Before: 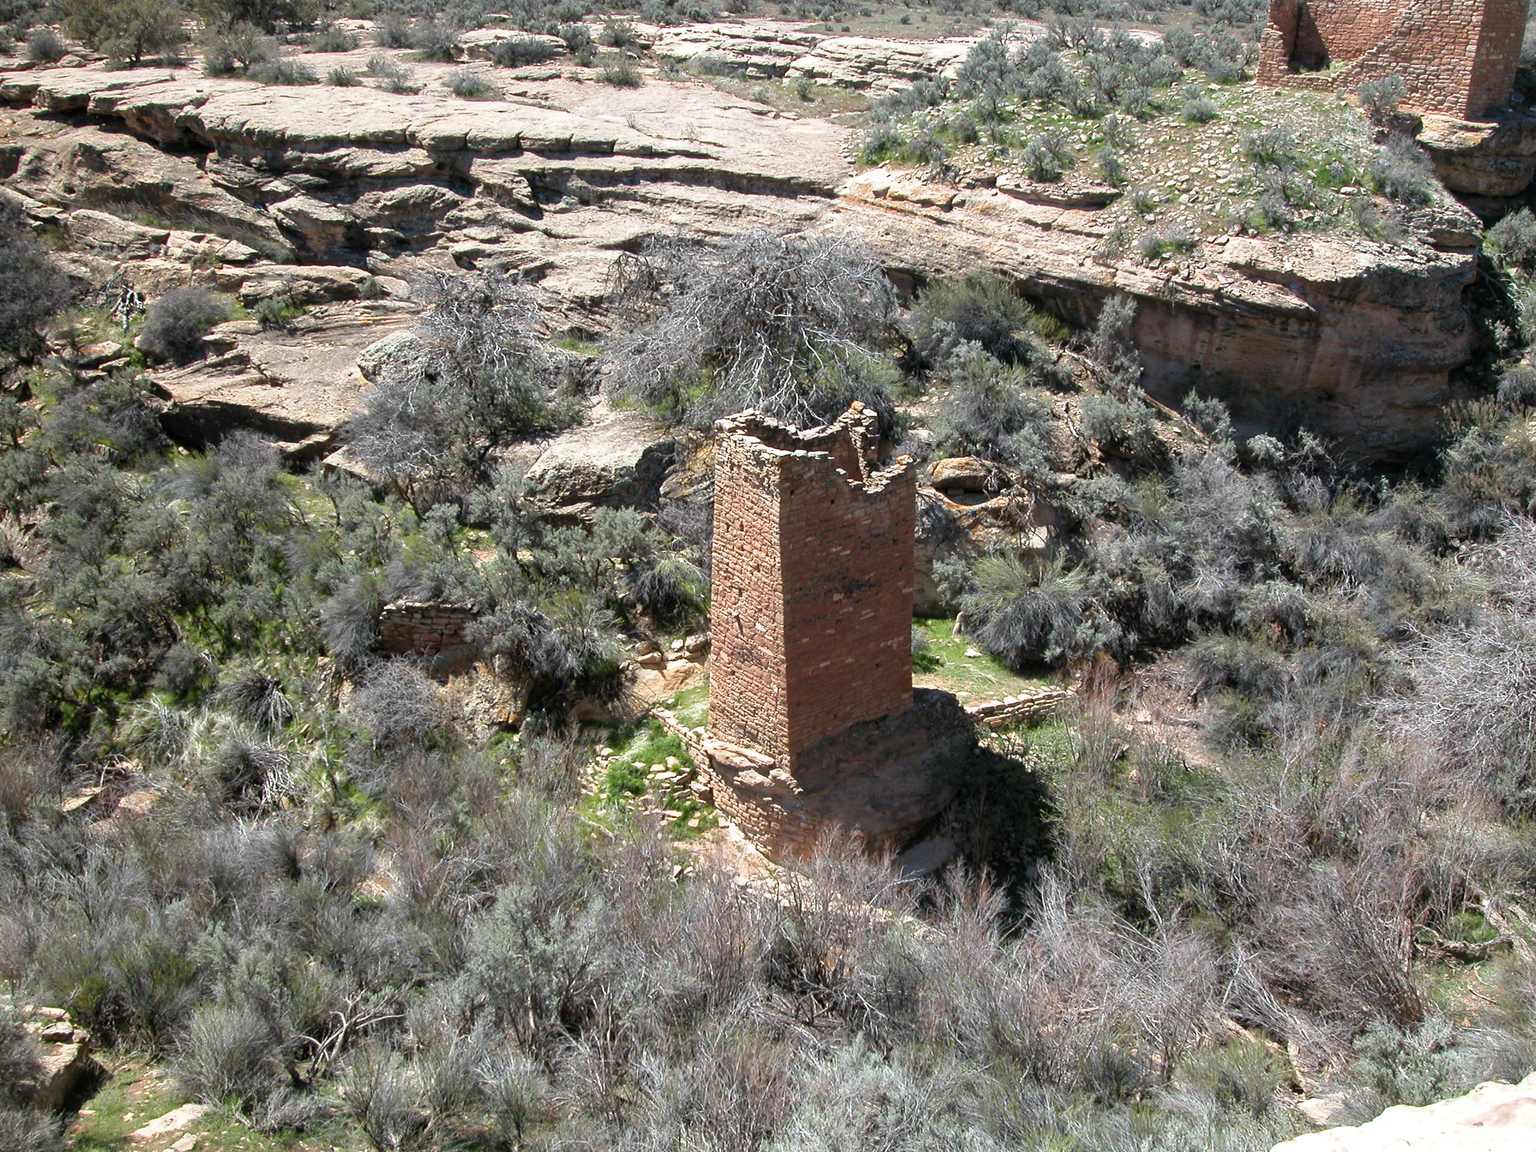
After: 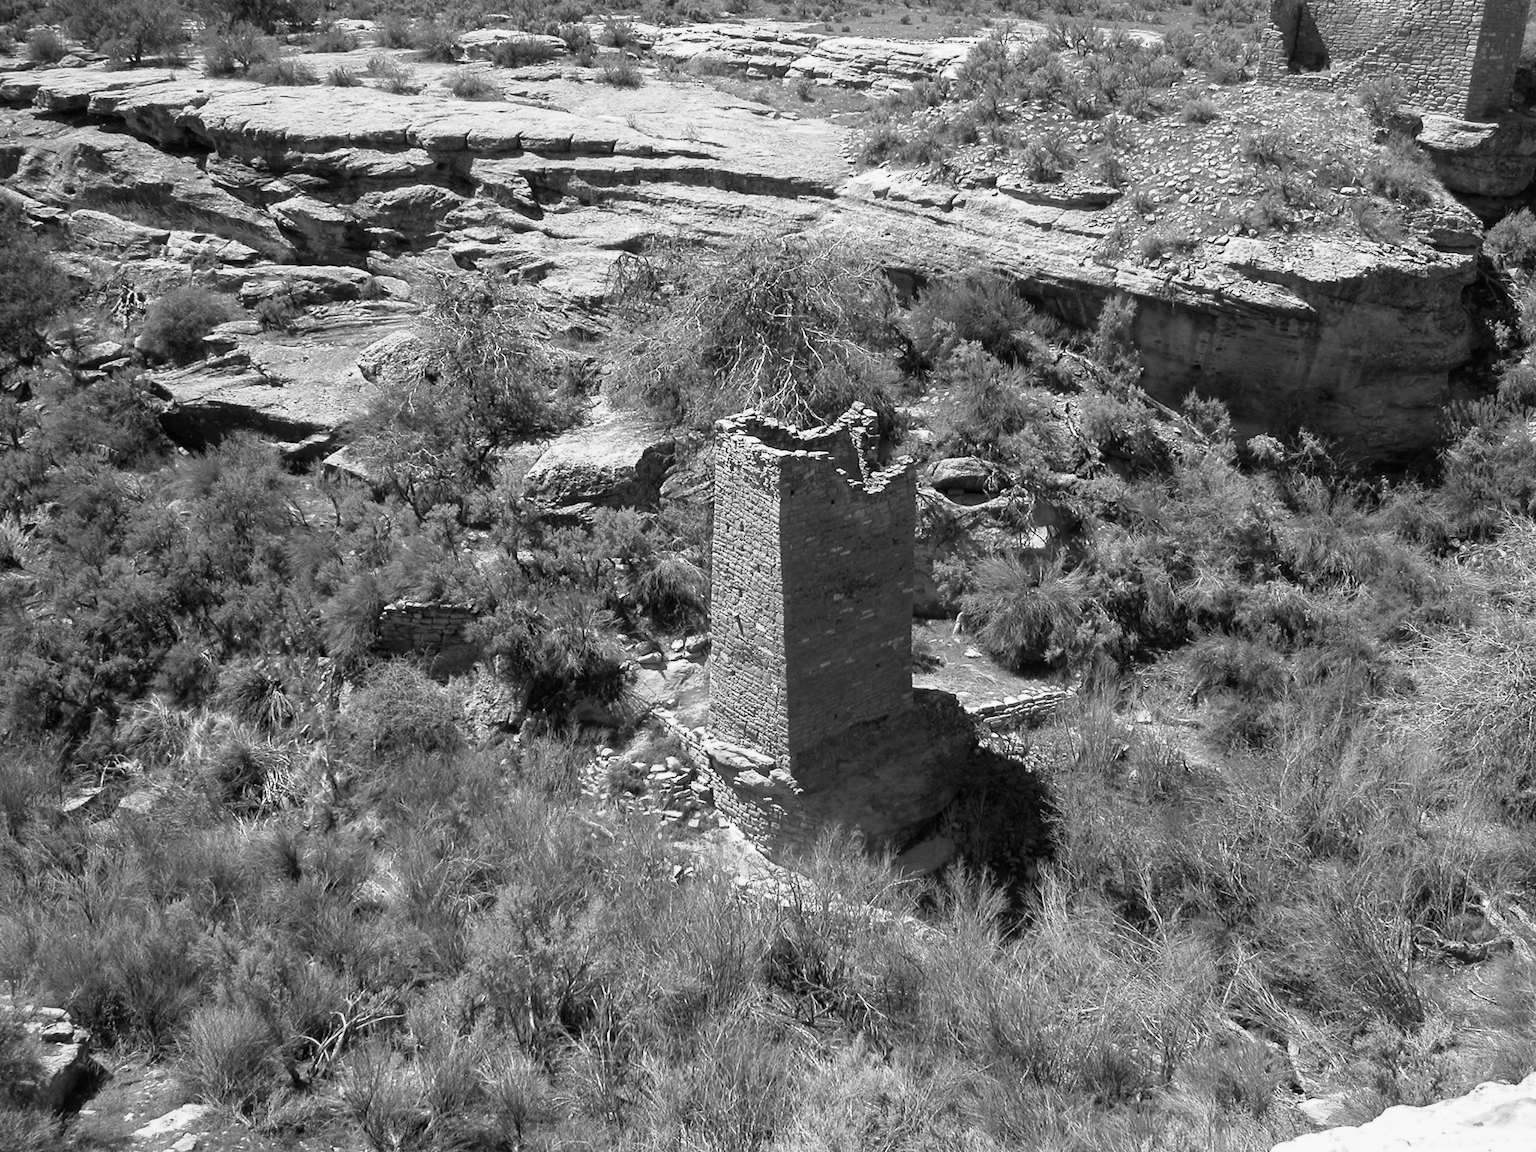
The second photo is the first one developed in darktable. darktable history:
tone equalizer: on, module defaults
color calibration: output gray [0.28, 0.41, 0.31, 0], gray › normalize channels true, illuminant same as pipeline (D50), adaptation XYZ, x 0.346, y 0.359, gamut compression 0
